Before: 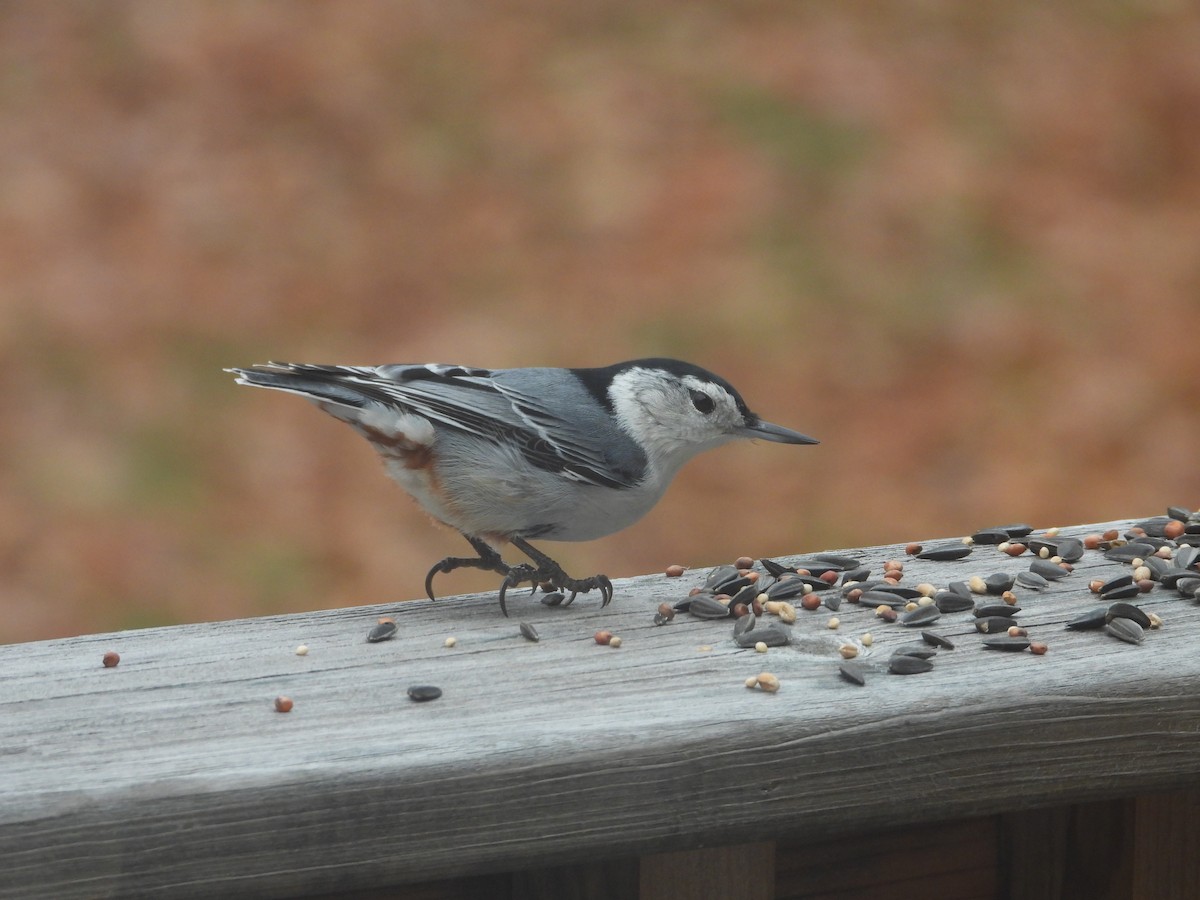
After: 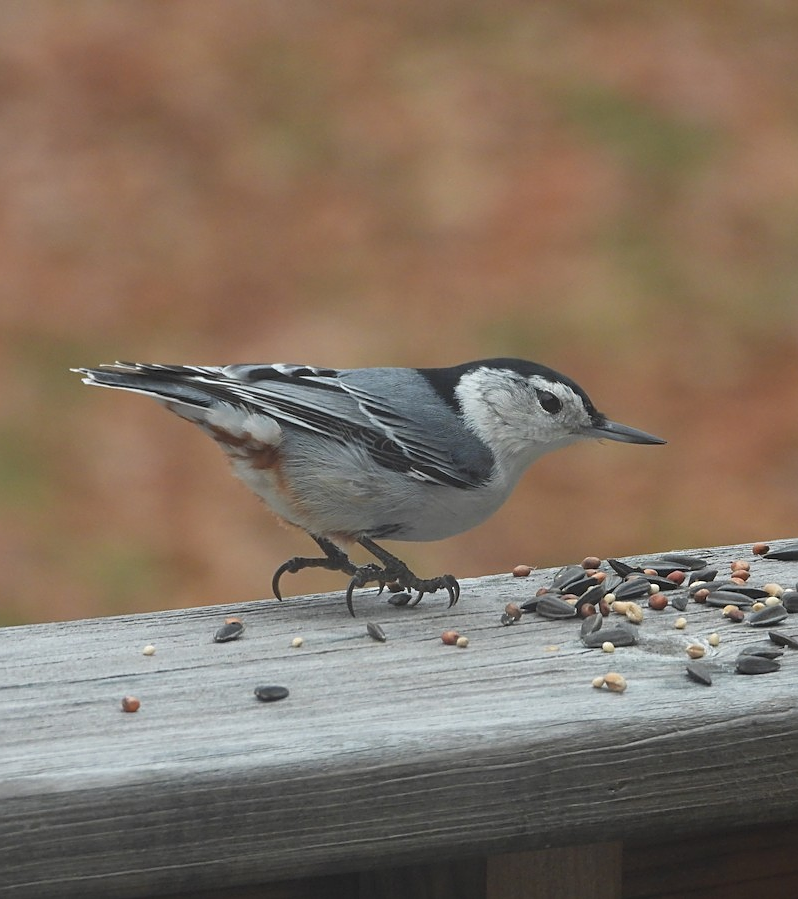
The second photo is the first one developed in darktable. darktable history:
sharpen: on, module defaults
crop and rotate: left 12.779%, right 20.657%
